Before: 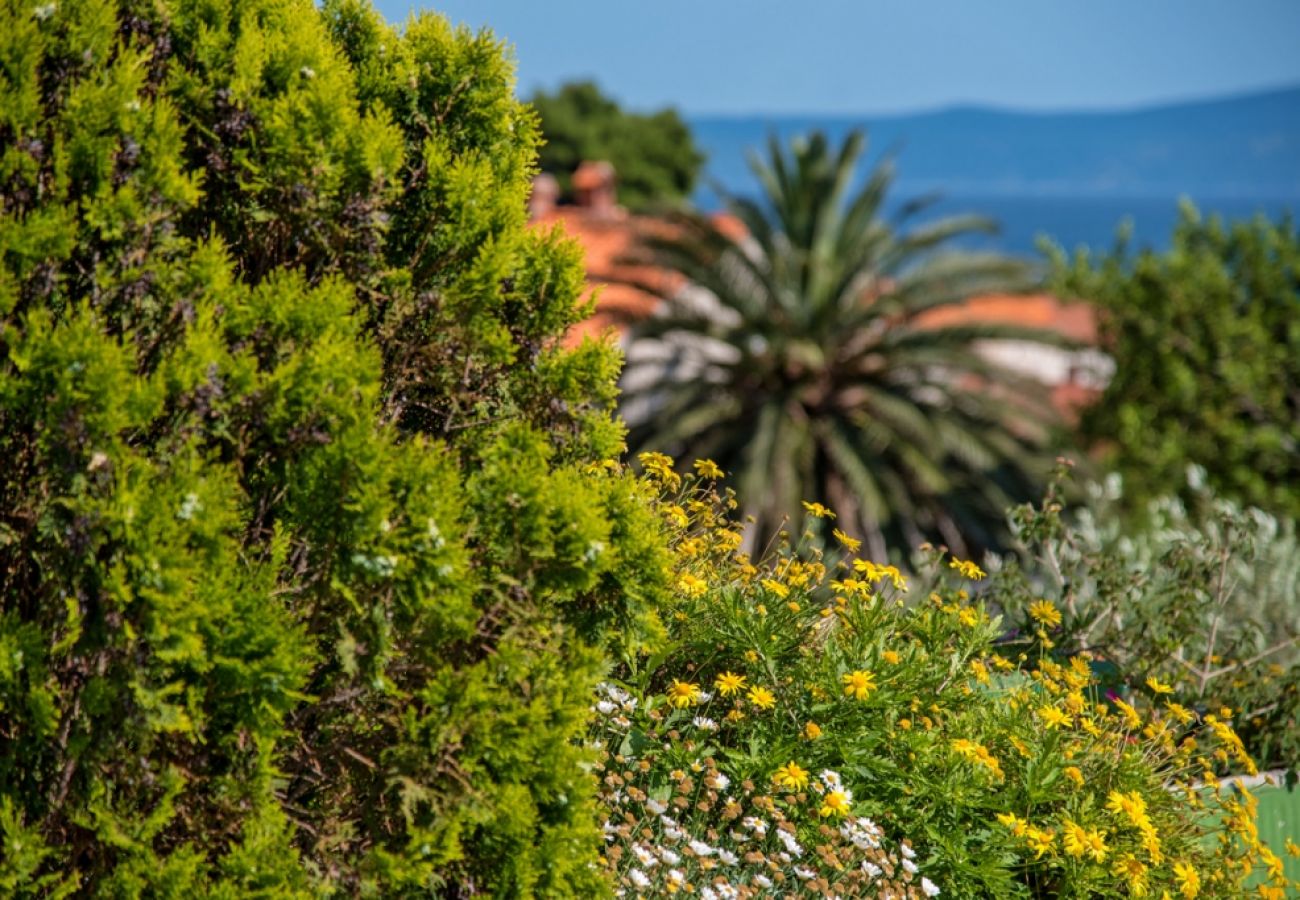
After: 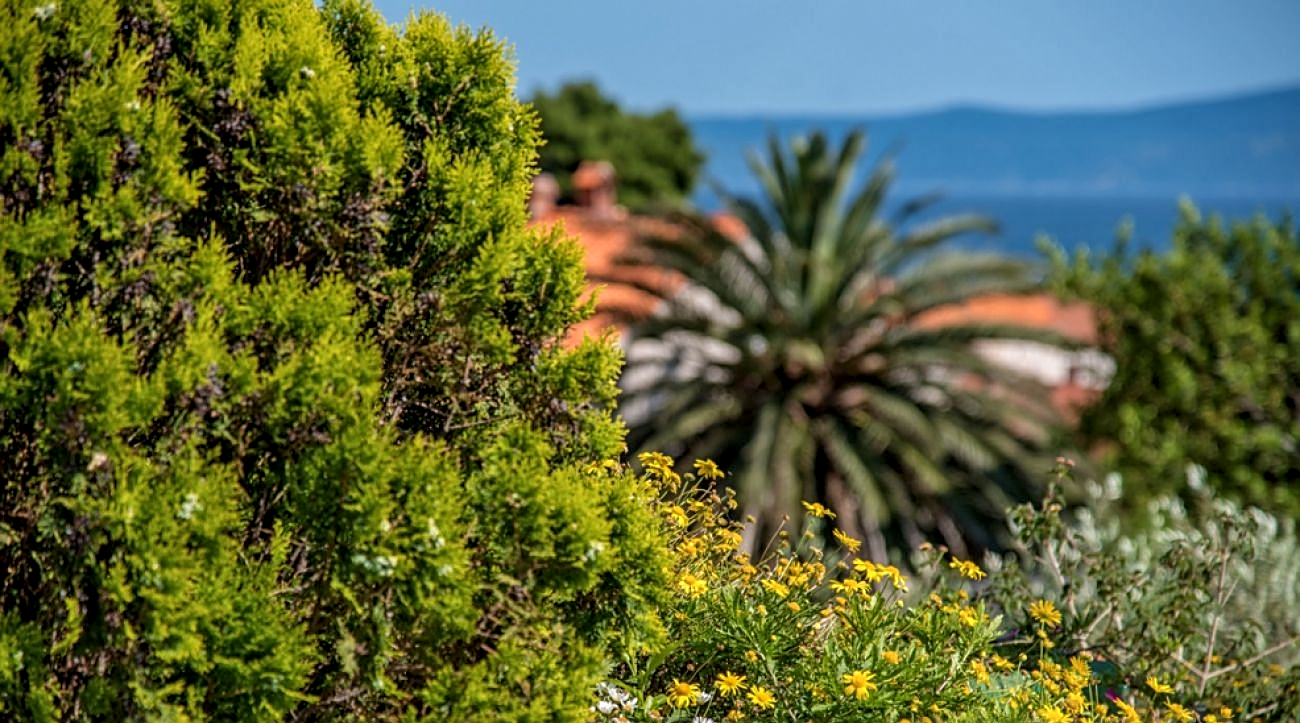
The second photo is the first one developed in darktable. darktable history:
crop: bottom 19.586%
levels: black 0.081%
local contrast: on, module defaults
sharpen: on, module defaults
